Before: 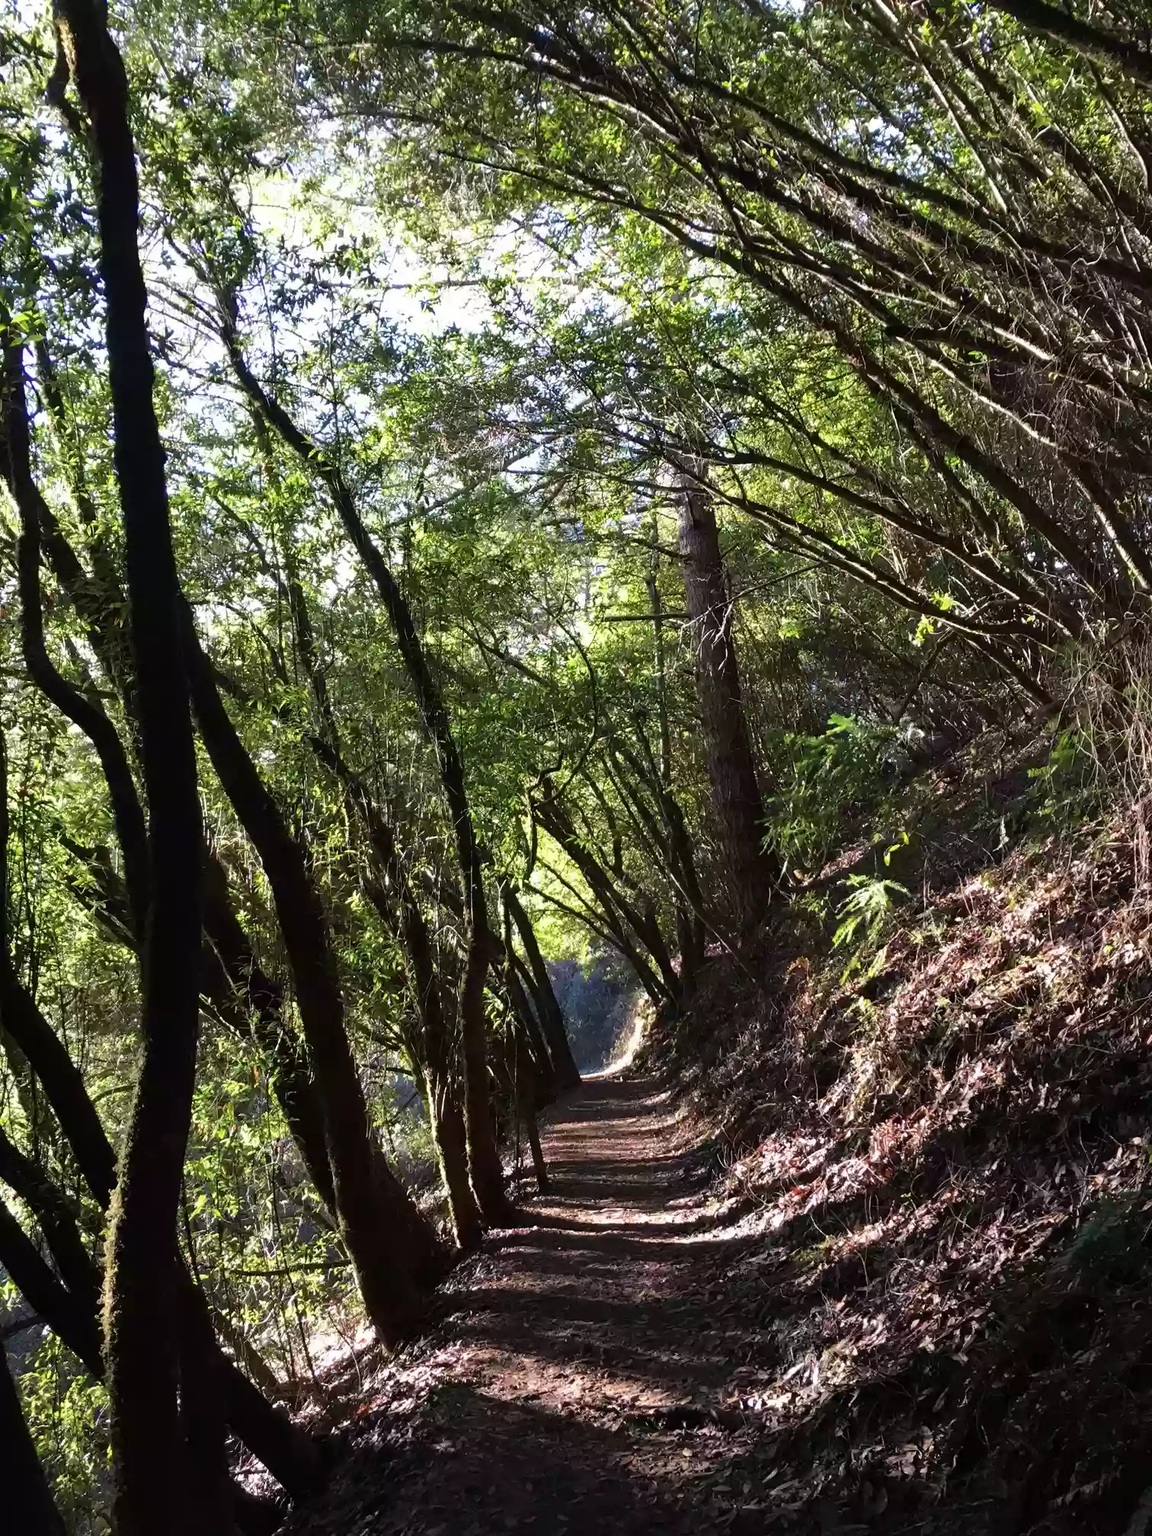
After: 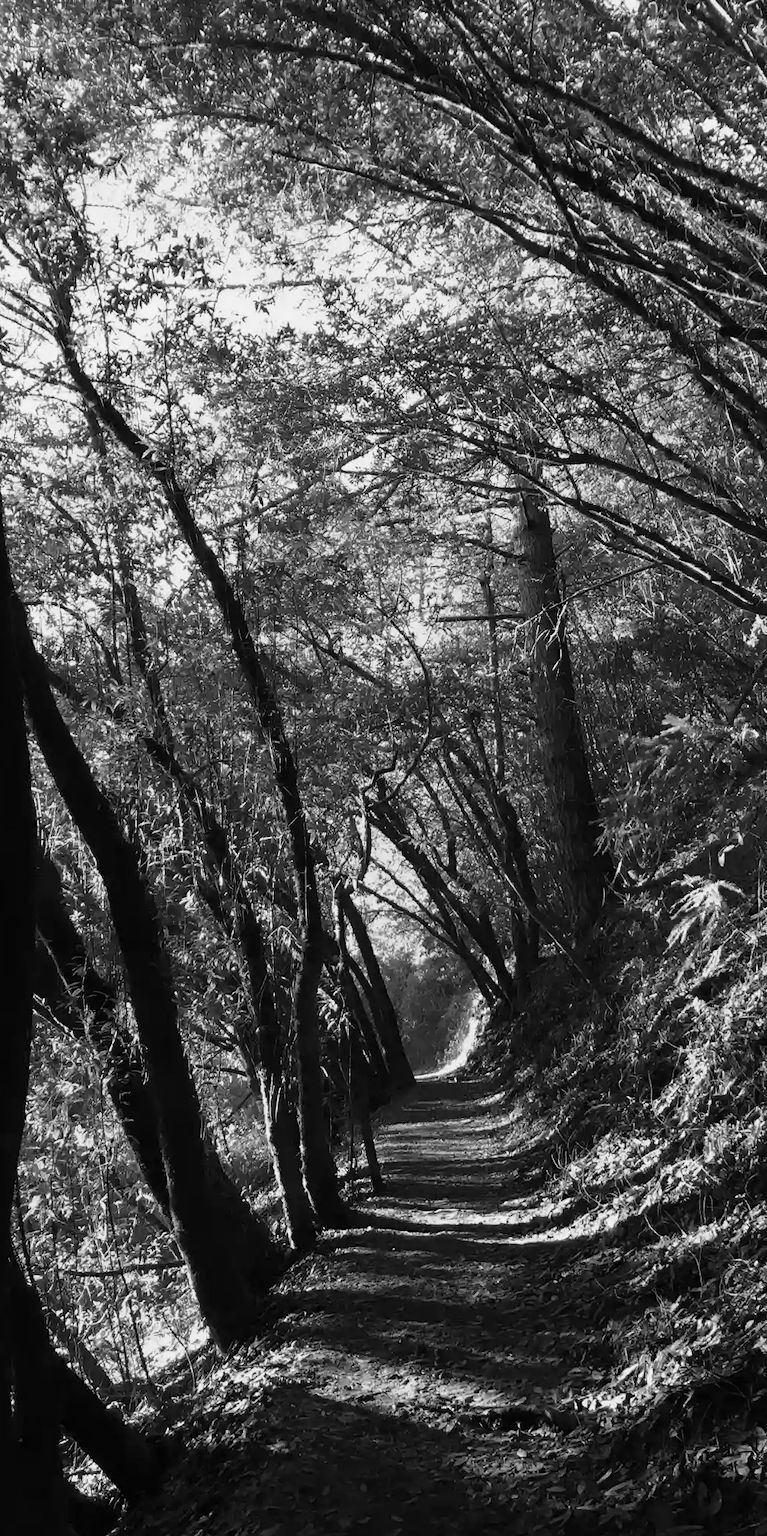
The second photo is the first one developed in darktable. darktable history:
monochrome: a 14.95, b -89.96
color balance rgb: shadows lift › chroma 1.41%, shadows lift › hue 260°, power › chroma 0.5%, power › hue 260°, highlights gain › chroma 1%, highlights gain › hue 27°, saturation formula JzAzBz (2021)
white balance: red 0.98, blue 1.034
crop and rotate: left 14.436%, right 18.898%
